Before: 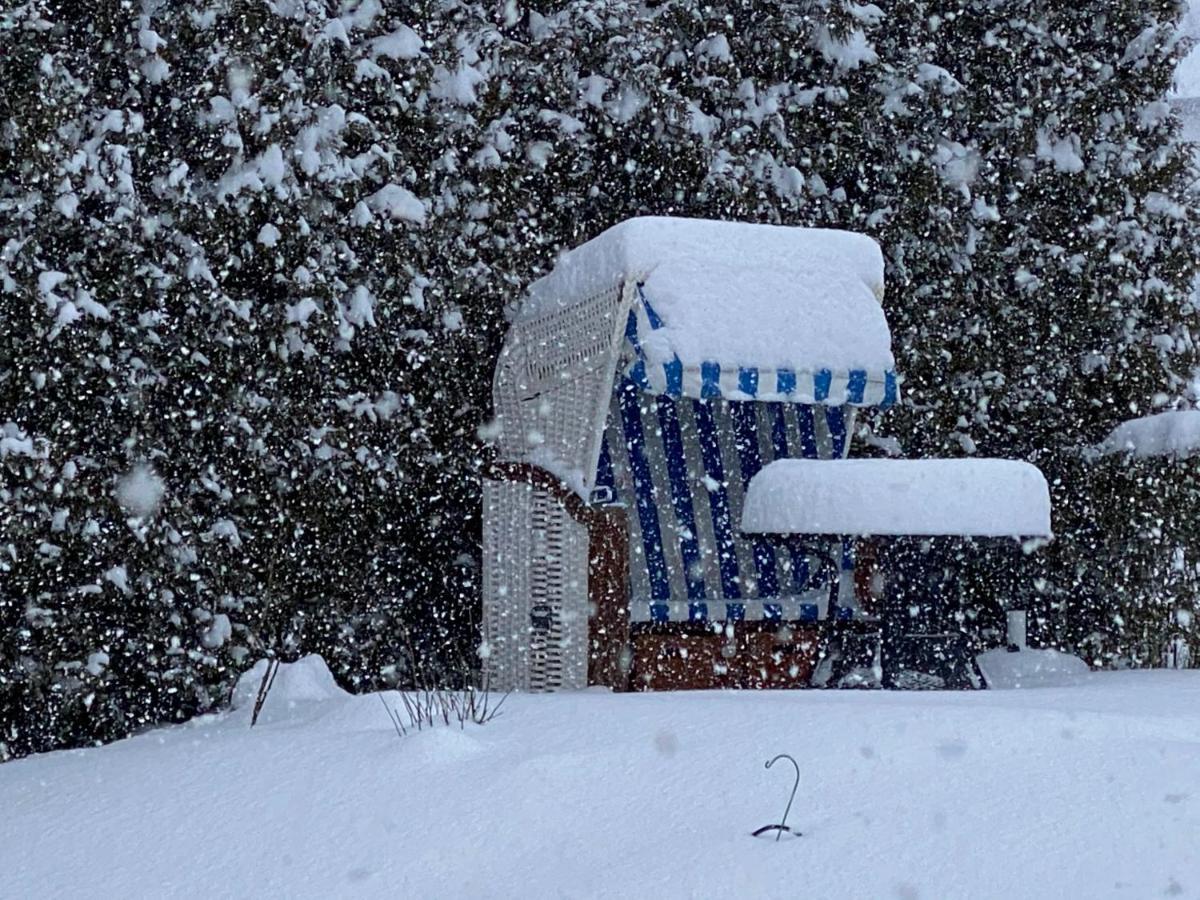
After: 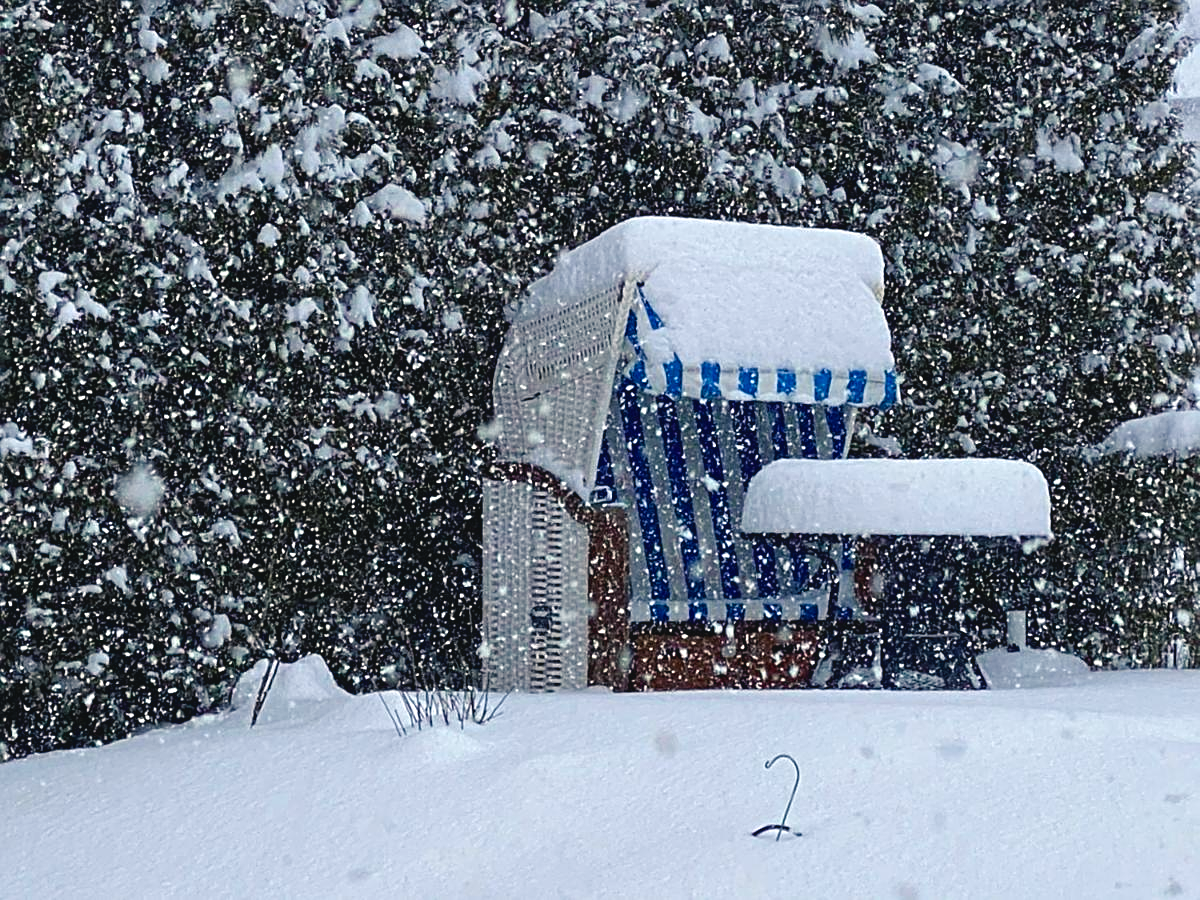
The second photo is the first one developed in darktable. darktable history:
exposure: exposure 0.3 EV, compensate highlight preservation false
color balance rgb: shadows lift › chroma 2%, shadows lift › hue 219.6°, power › hue 313.2°, highlights gain › chroma 3%, highlights gain › hue 75.6°, global offset › luminance 0.5%, perceptual saturation grading › global saturation 15.33%, perceptual saturation grading › highlights -19.33%, perceptual saturation grading › shadows 20%, global vibrance 20%
sharpen: on, module defaults
